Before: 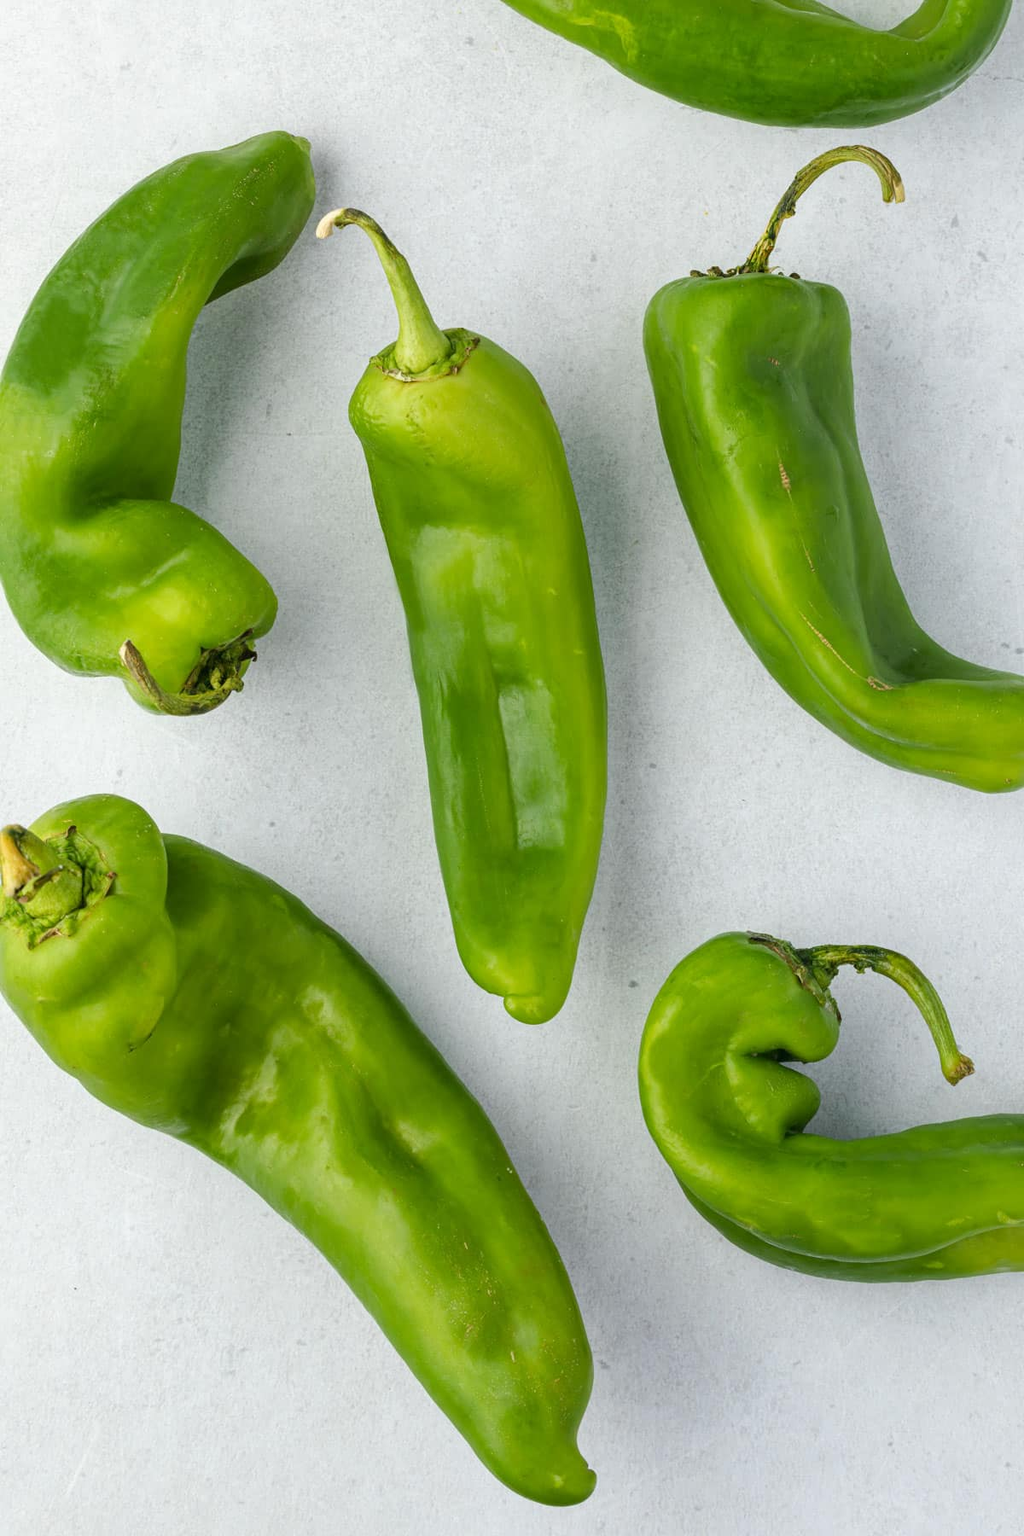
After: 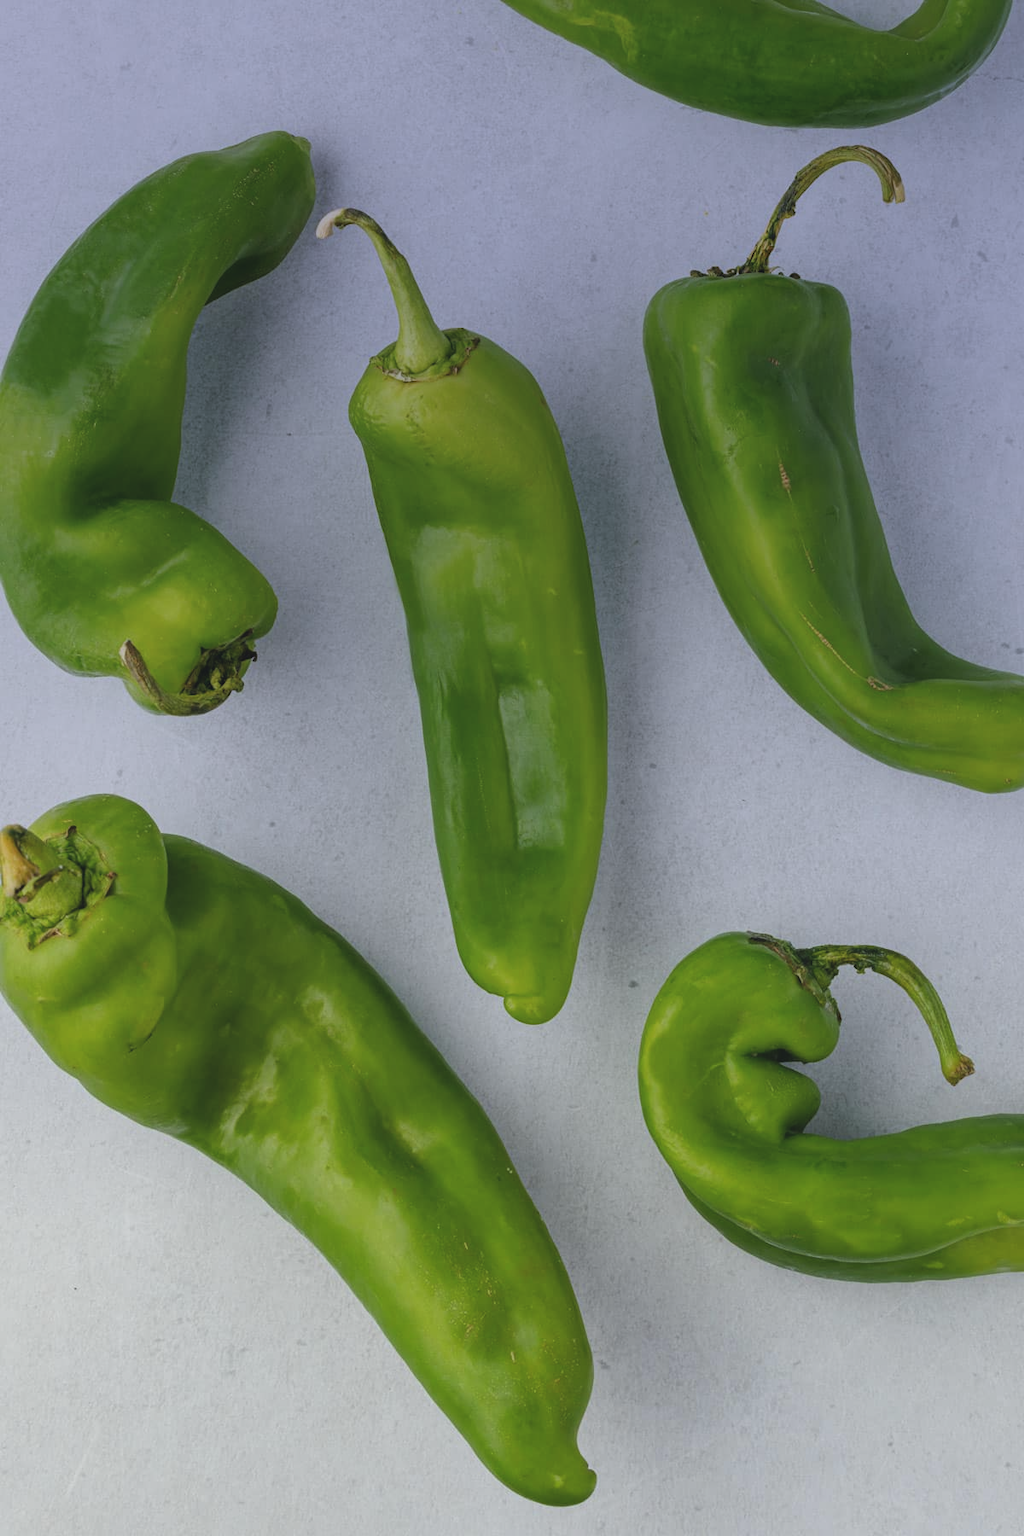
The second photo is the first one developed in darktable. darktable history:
graduated density: hue 238.83°, saturation 50%
exposure: black level correction -0.015, exposure -0.5 EV, compensate highlight preservation false
